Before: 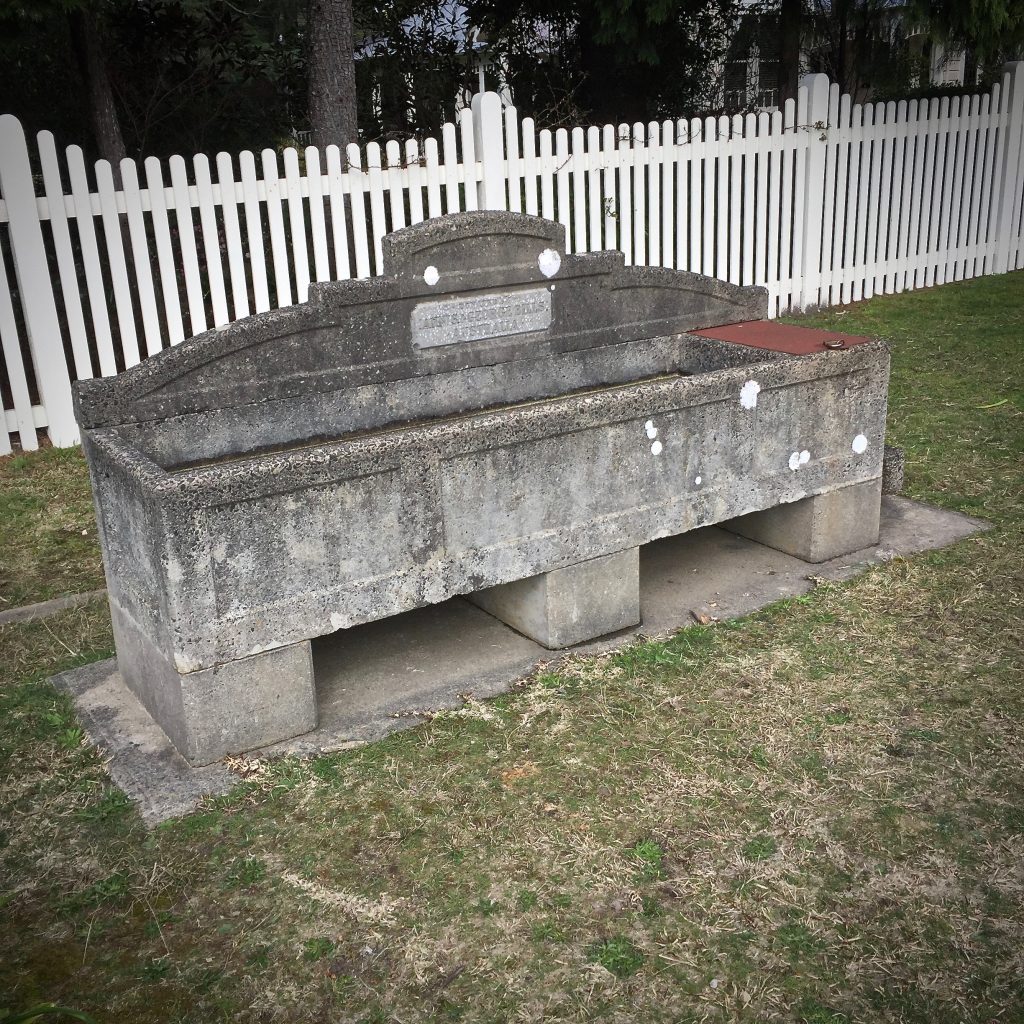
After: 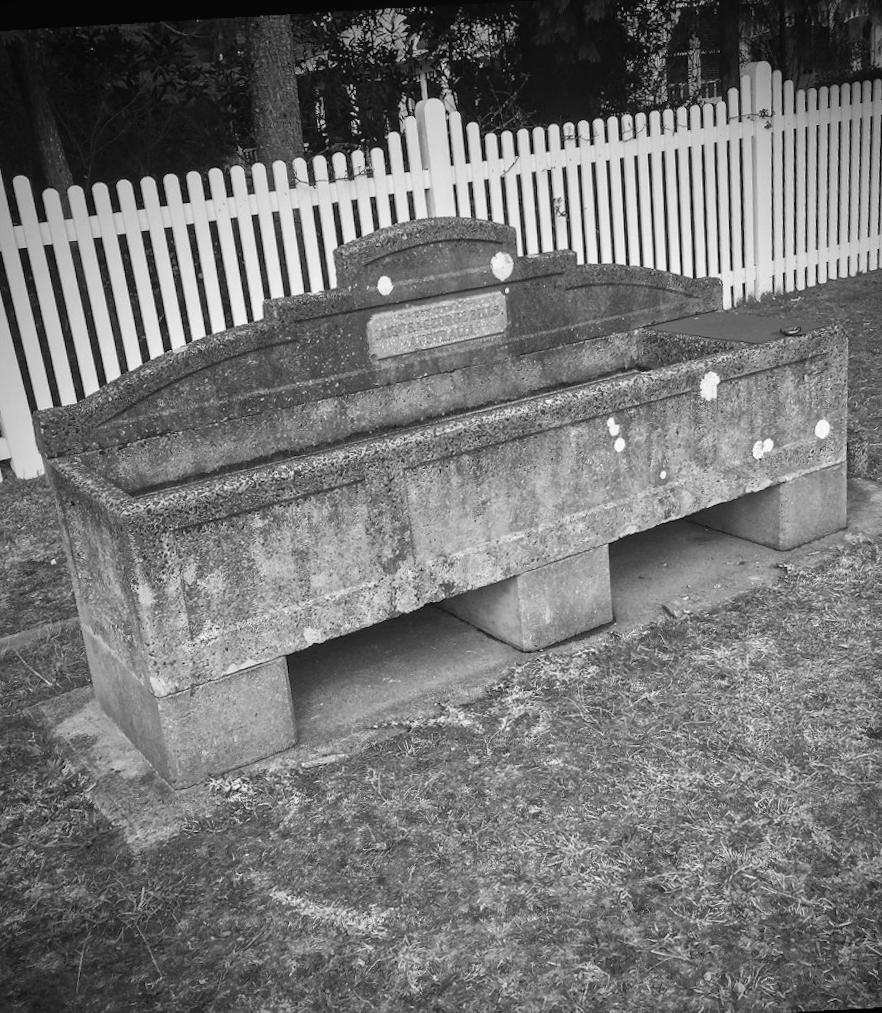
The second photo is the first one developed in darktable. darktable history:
crop and rotate: angle 1°, left 4.281%, top 0.642%, right 11.383%, bottom 2.486%
local contrast: detail 110%
rotate and perspective: rotation -2.29°, automatic cropping off
monochrome: a 16.06, b 15.48, size 1
